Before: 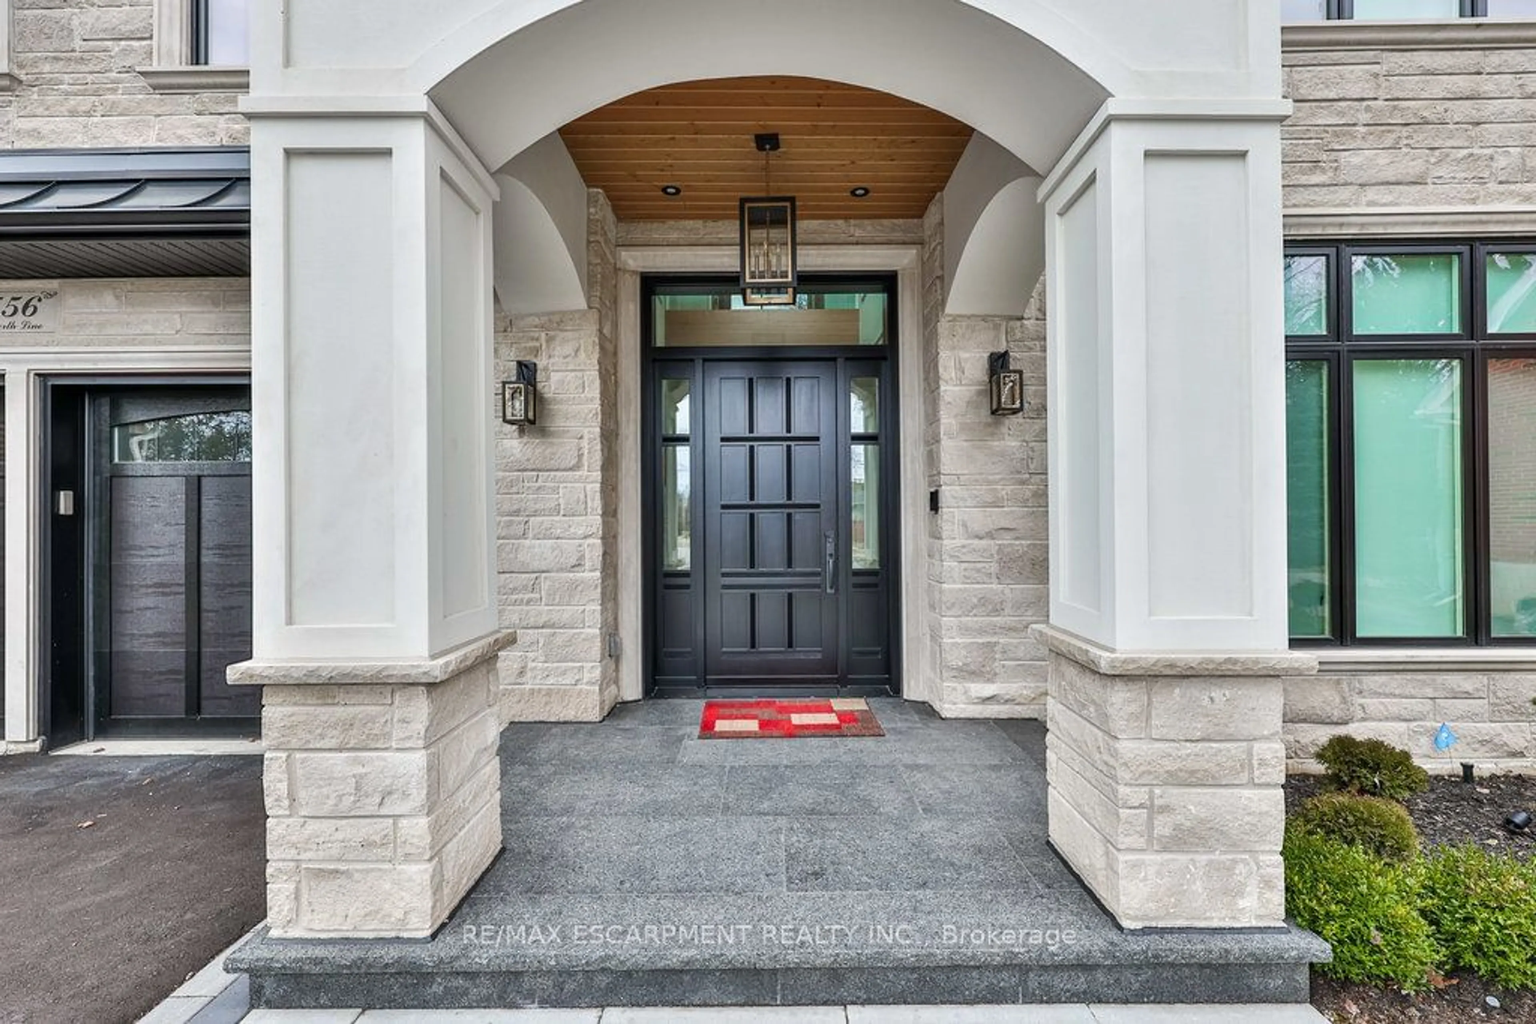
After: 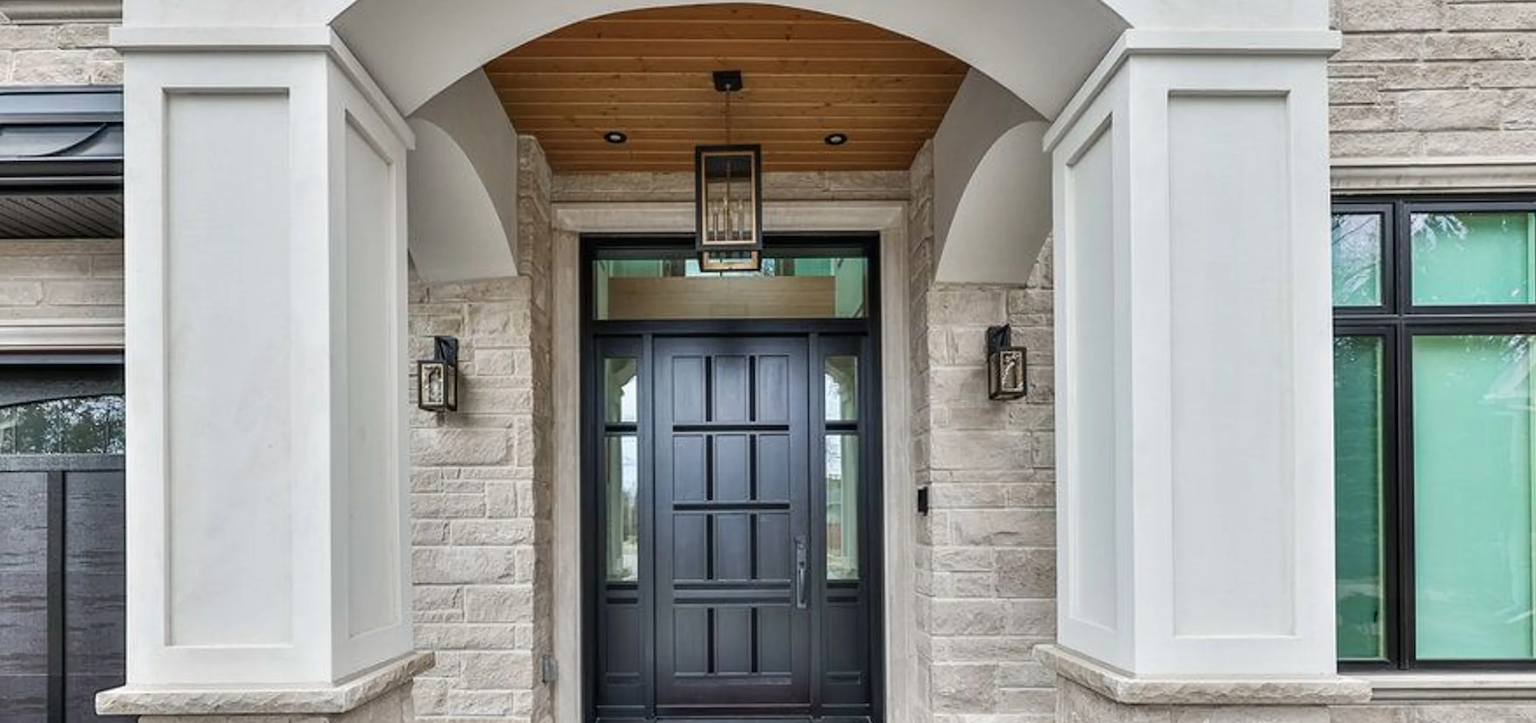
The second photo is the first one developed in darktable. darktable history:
crop and rotate: left 9.43%, top 7.152%, right 4.975%, bottom 32.37%
